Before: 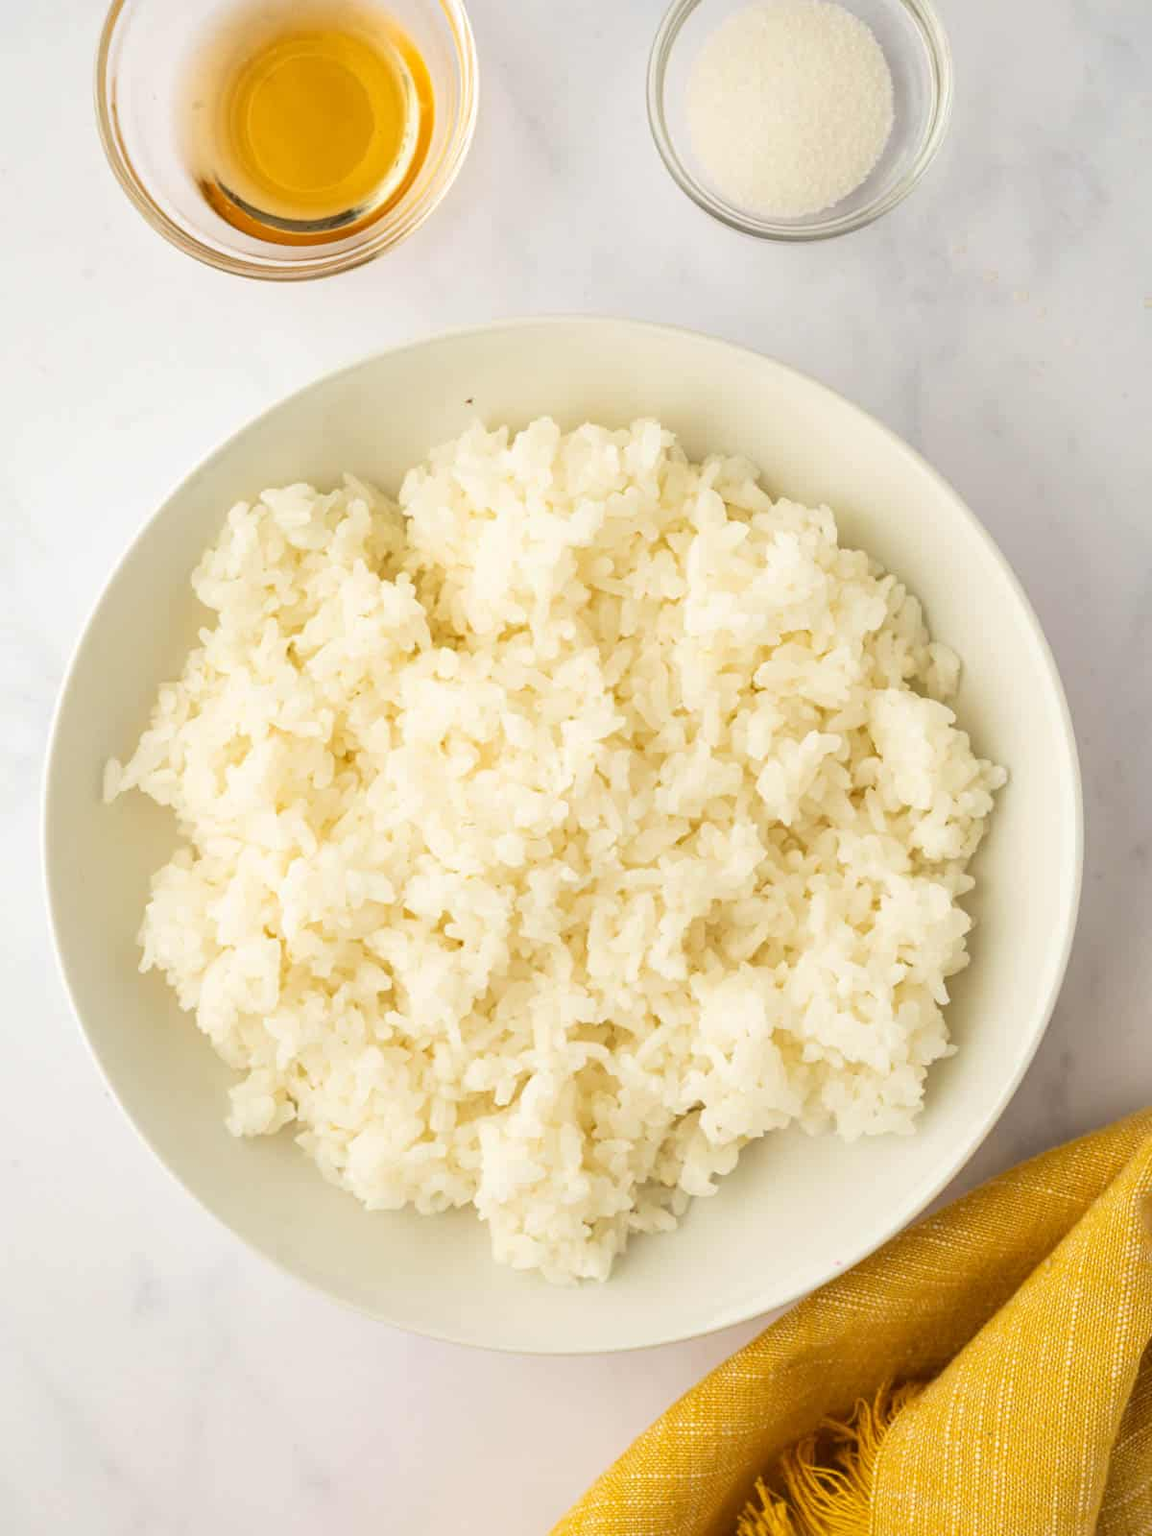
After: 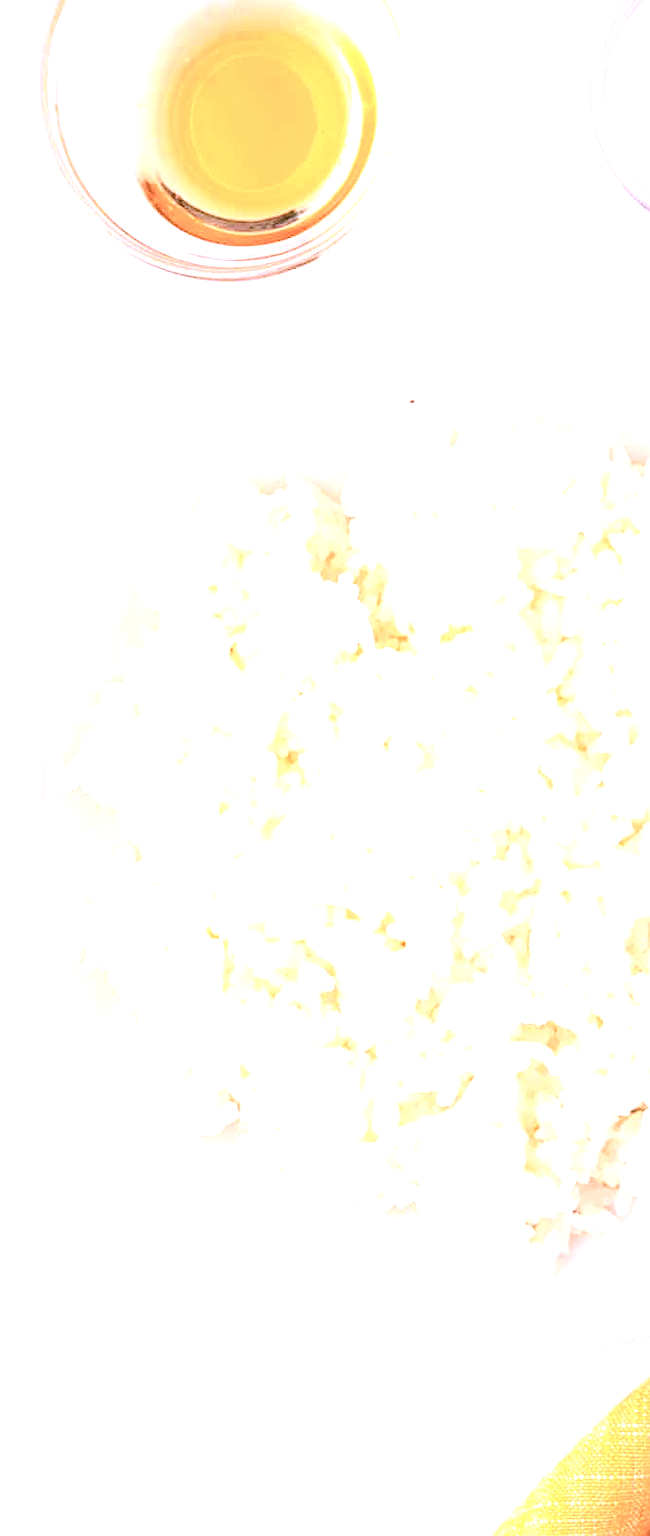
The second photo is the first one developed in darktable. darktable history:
exposure: black level correction 0, exposure 1.378 EV, compensate highlight preservation false
crop: left 5.052%, right 38.473%
sharpen: on, module defaults
contrast brightness saturation: contrast 0.217
color correction: highlights a* 15.03, highlights b* -25.86
